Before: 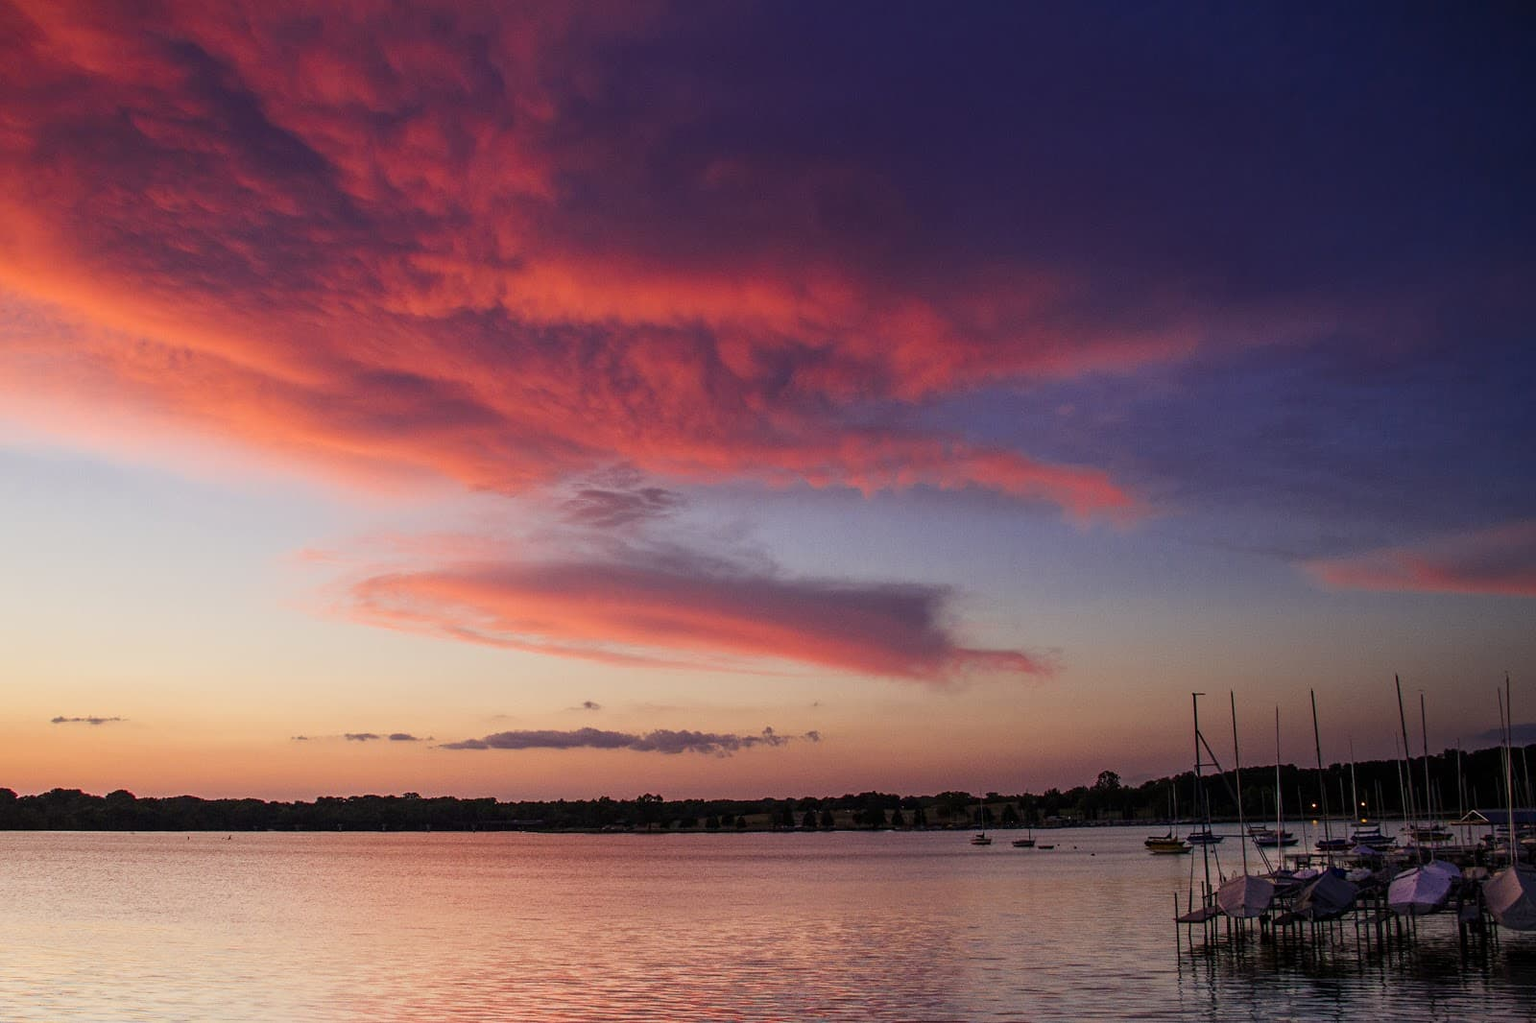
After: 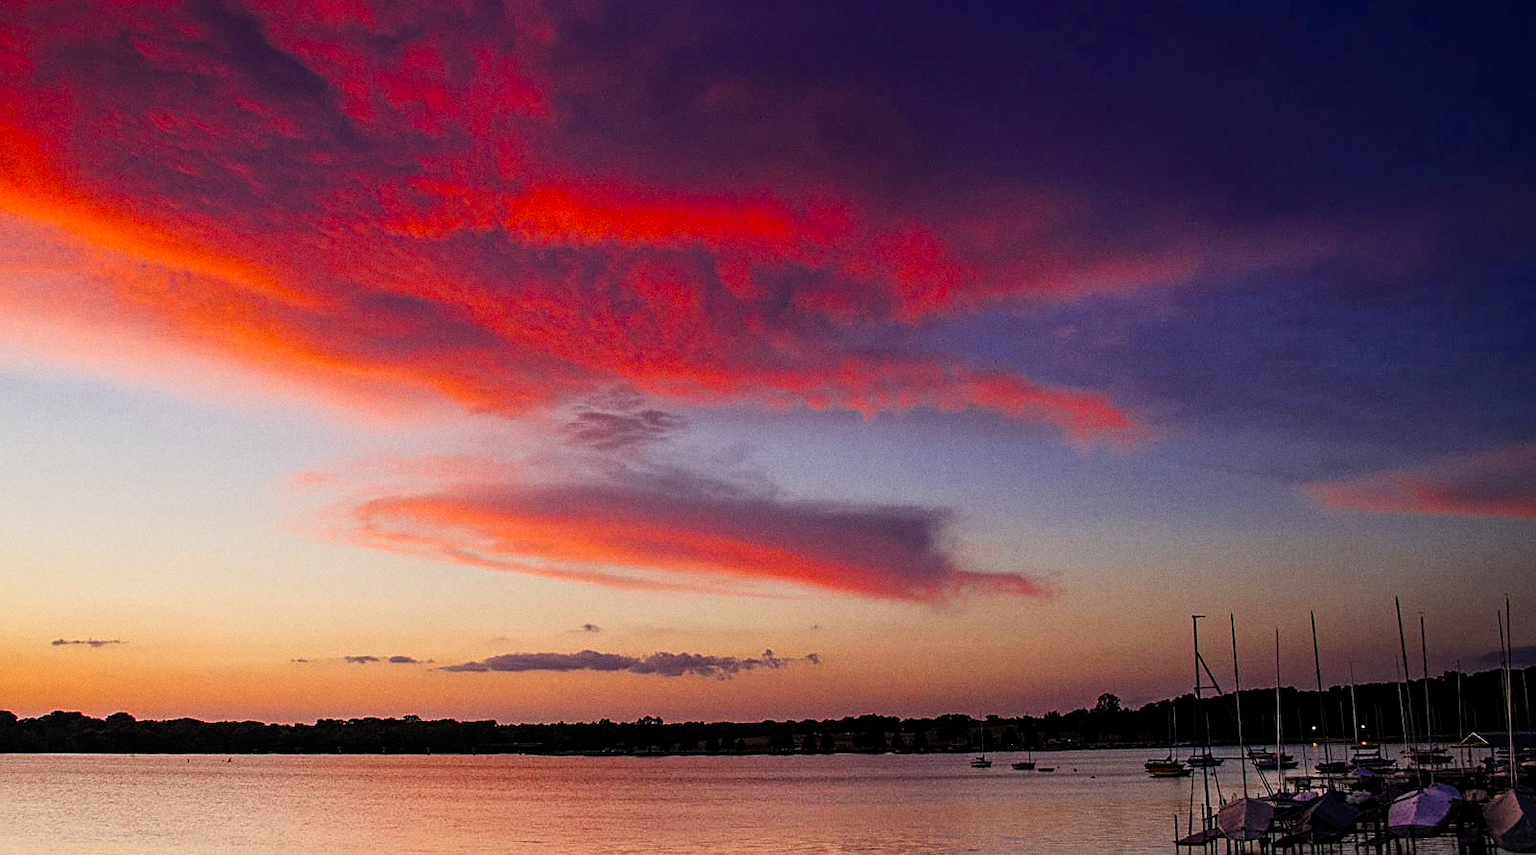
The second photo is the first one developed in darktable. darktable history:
vibrance: on, module defaults
grain: coarseness 0.09 ISO
crop: top 7.625%, bottom 8.027%
sharpen: on, module defaults
filmic rgb: black relative exposure -12 EV, white relative exposure 2.8 EV, threshold 3 EV, target black luminance 0%, hardness 8.06, latitude 70.41%, contrast 1.14, highlights saturation mix 10%, shadows ↔ highlights balance -0.388%, color science v4 (2020), iterations of high-quality reconstruction 10, contrast in shadows soft, contrast in highlights soft, enable highlight reconstruction true
